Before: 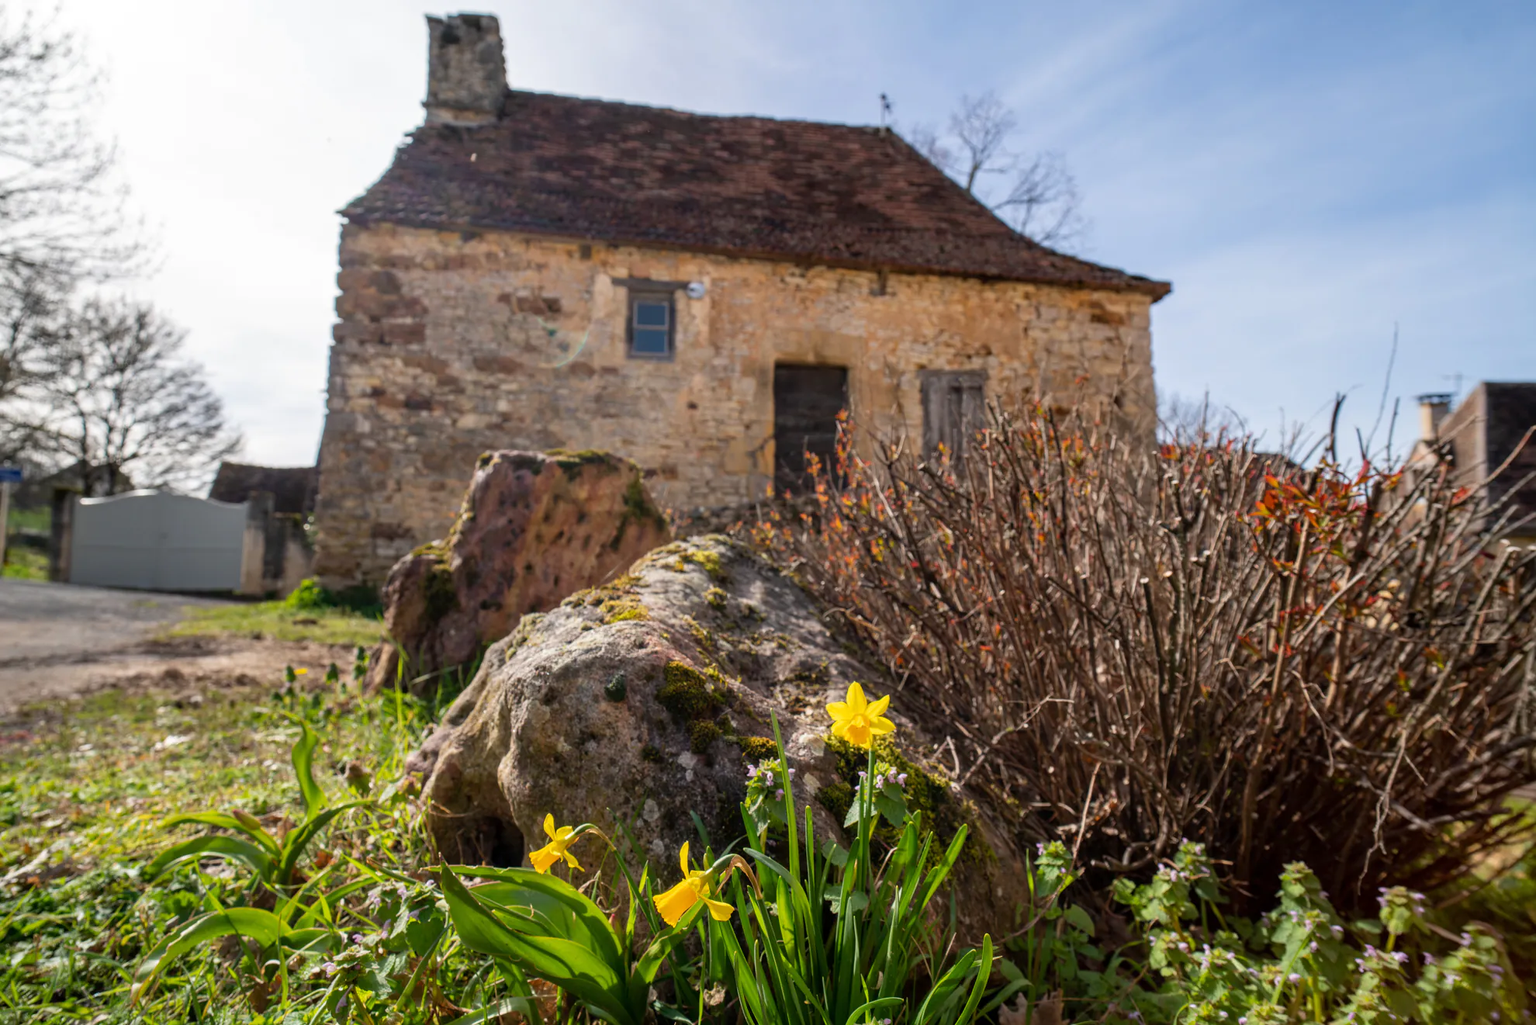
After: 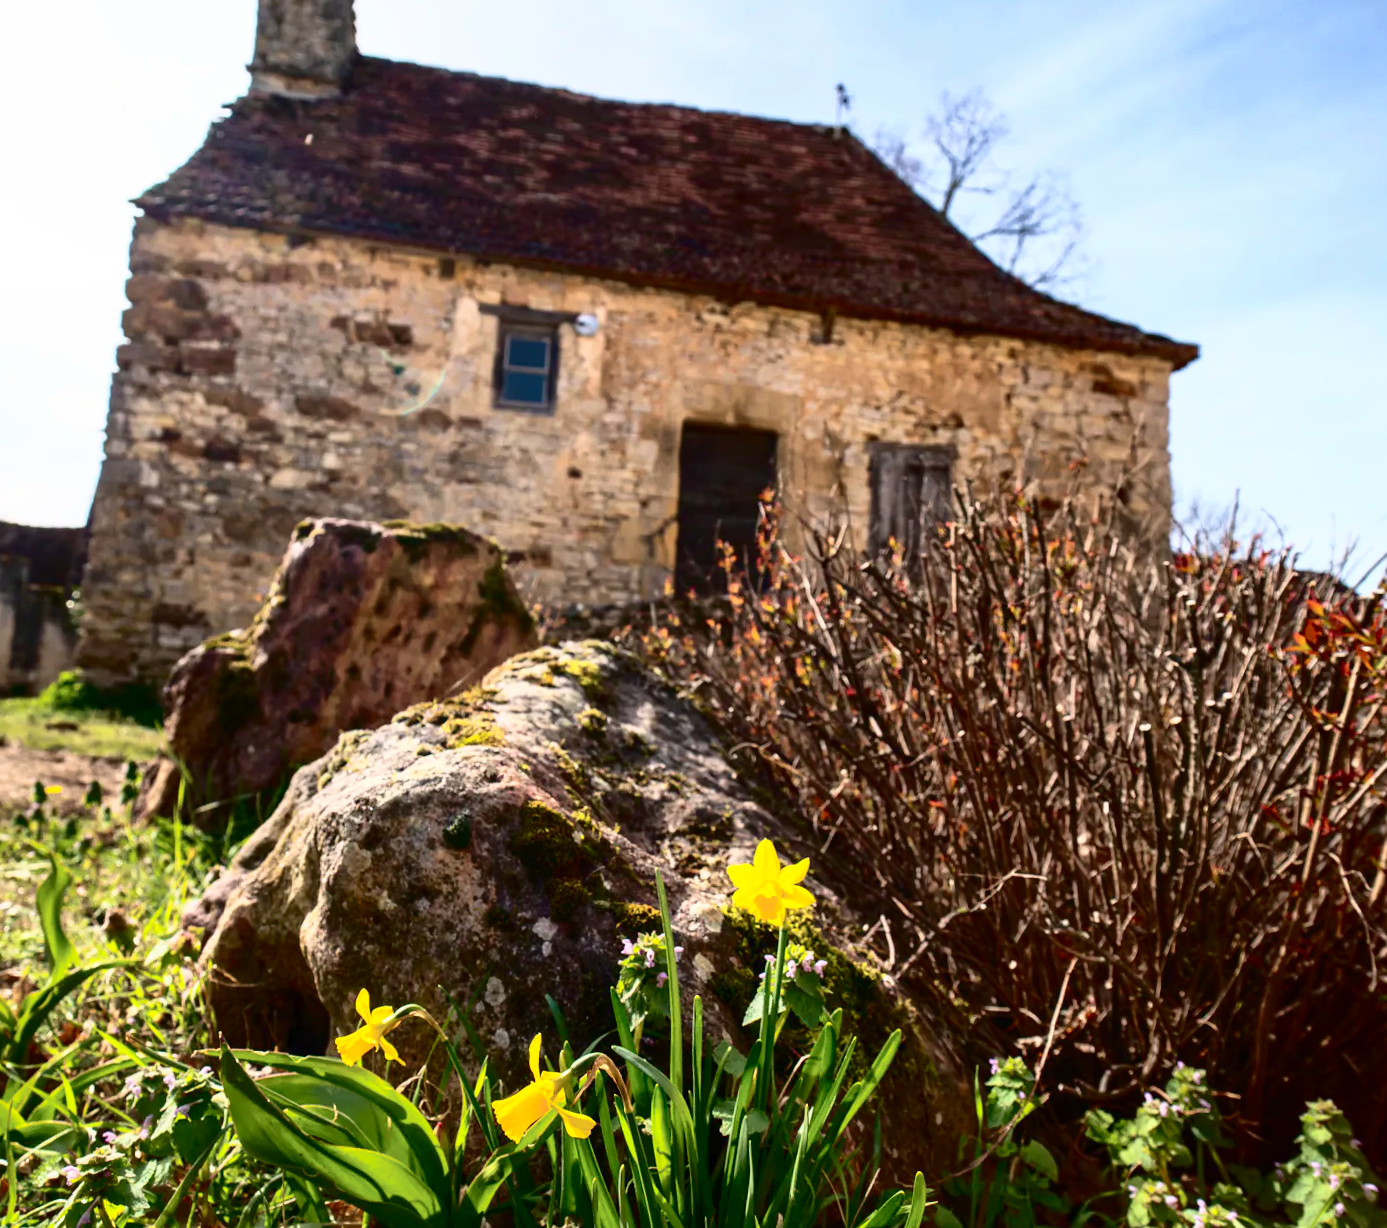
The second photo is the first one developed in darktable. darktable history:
tone curve: curves: ch0 [(0, 0) (0.003, 0.005) (0.011, 0.008) (0.025, 0.013) (0.044, 0.017) (0.069, 0.022) (0.1, 0.029) (0.136, 0.038) (0.177, 0.053) (0.224, 0.081) (0.277, 0.128) (0.335, 0.214) (0.399, 0.343) (0.468, 0.478) (0.543, 0.641) (0.623, 0.798) (0.709, 0.911) (0.801, 0.971) (0.898, 0.99) (1, 1)], color space Lab, independent channels
crop and rotate: angle -2.88°, left 13.946%, top 0.031%, right 10.781%, bottom 0.078%
velvia: on, module defaults
shadows and highlights: on, module defaults
